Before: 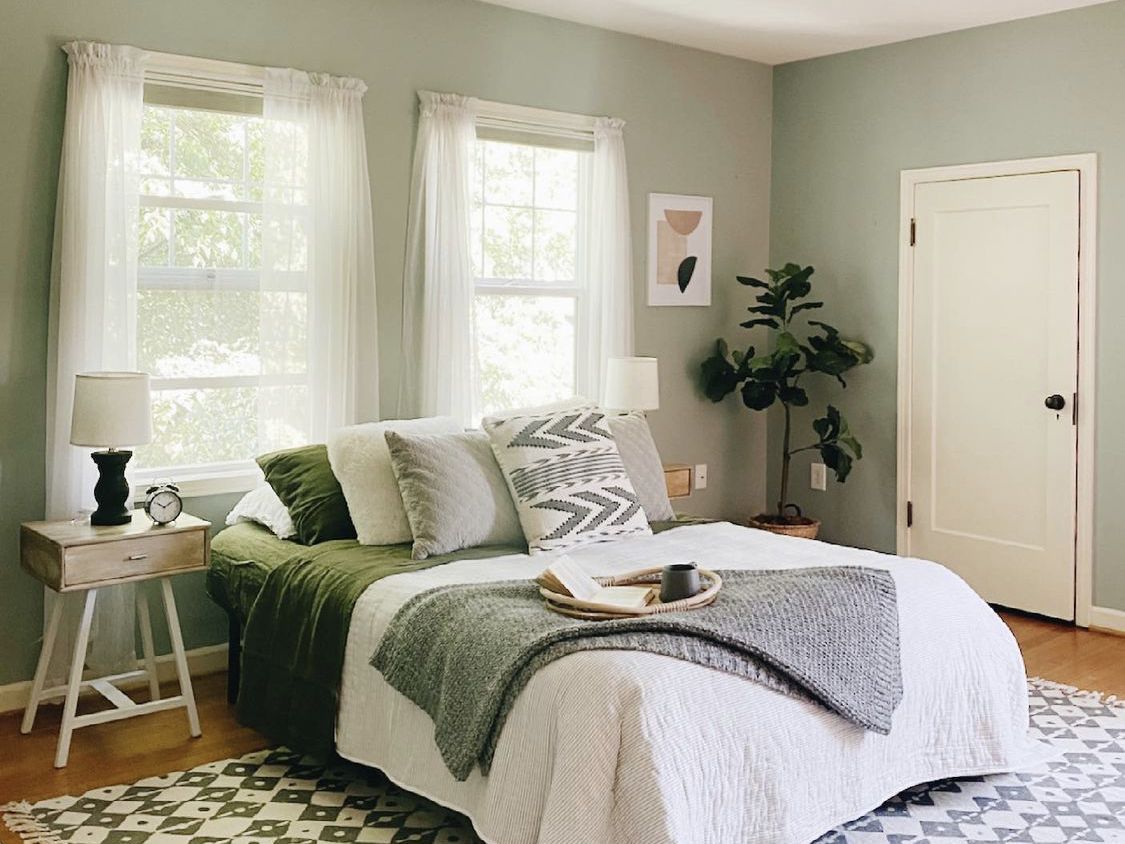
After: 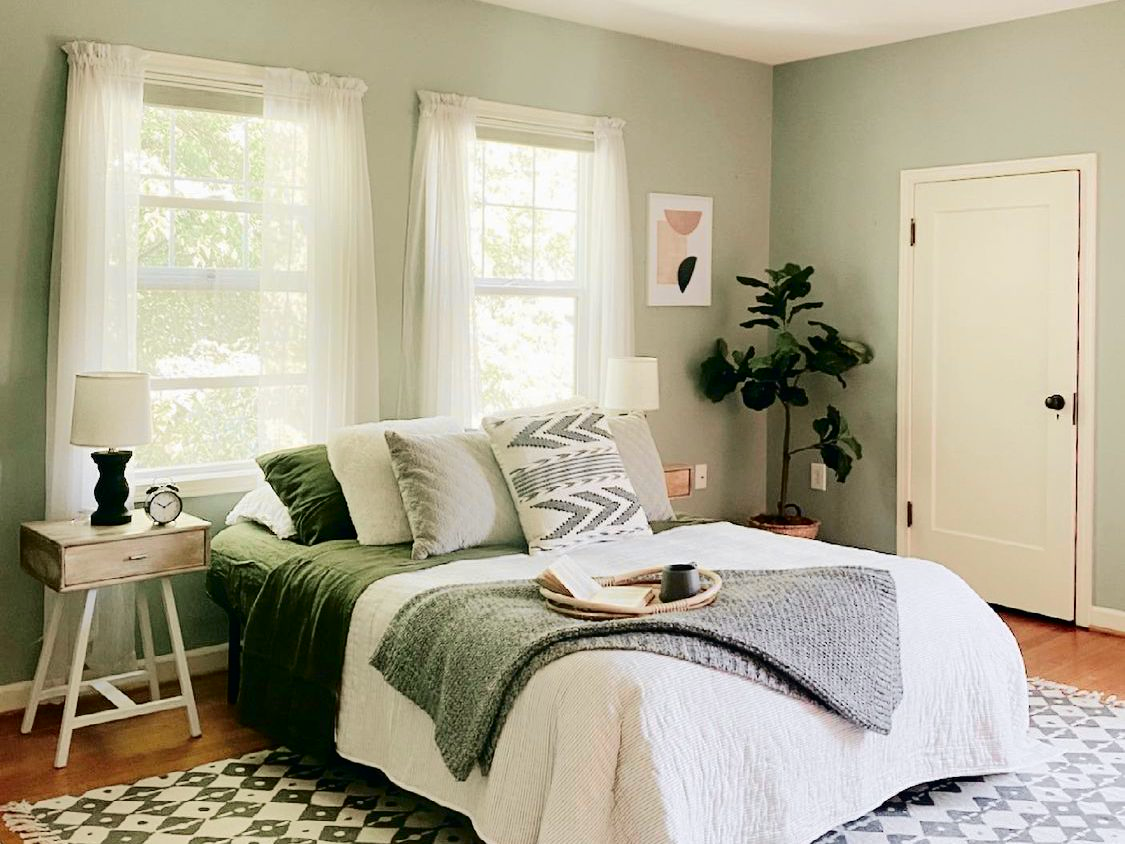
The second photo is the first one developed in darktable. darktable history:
tone curve: curves: ch0 [(0.003, 0) (0.066, 0.017) (0.163, 0.09) (0.264, 0.238) (0.395, 0.421) (0.517, 0.56) (0.688, 0.743) (0.791, 0.814) (1, 1)]; ch1 [(0, 0) (0.164, 0.115) (0.337, 0.332) (0.39, 0.398) (0.464, 0.461) (0.501, 0.5) (0.507, 0.503) (0.534, 0.537) (0.577, 0.59) (0.652, 0.681) (0.733, 0.749) (0.811, 0.796) (1, 1)]; ch2 [(0, 0) (0.337, 0.382) (0.464, 0.476) (0.501, 0.502) (0.527, 0.54) (0.551, 0.565) (0.6, 0.59) (0.687, 0.675) (1, 1)], color space Lab, independent channels, preserve colors none
fill light: on, module defaults
